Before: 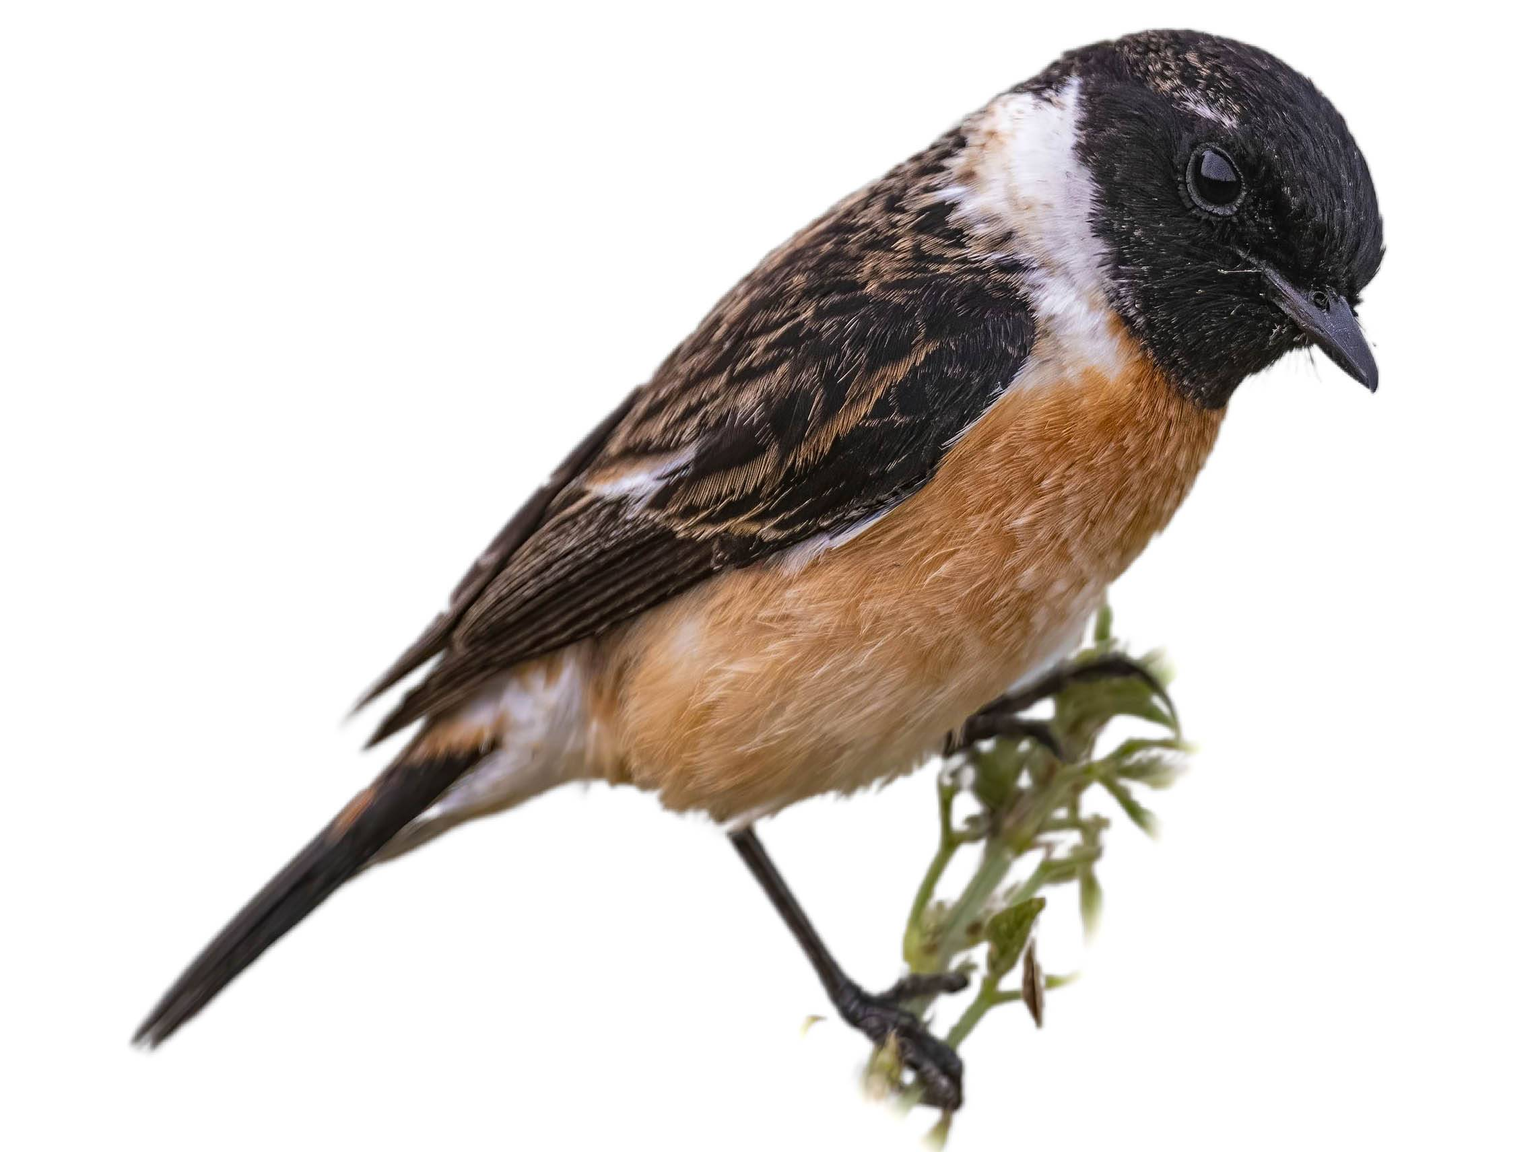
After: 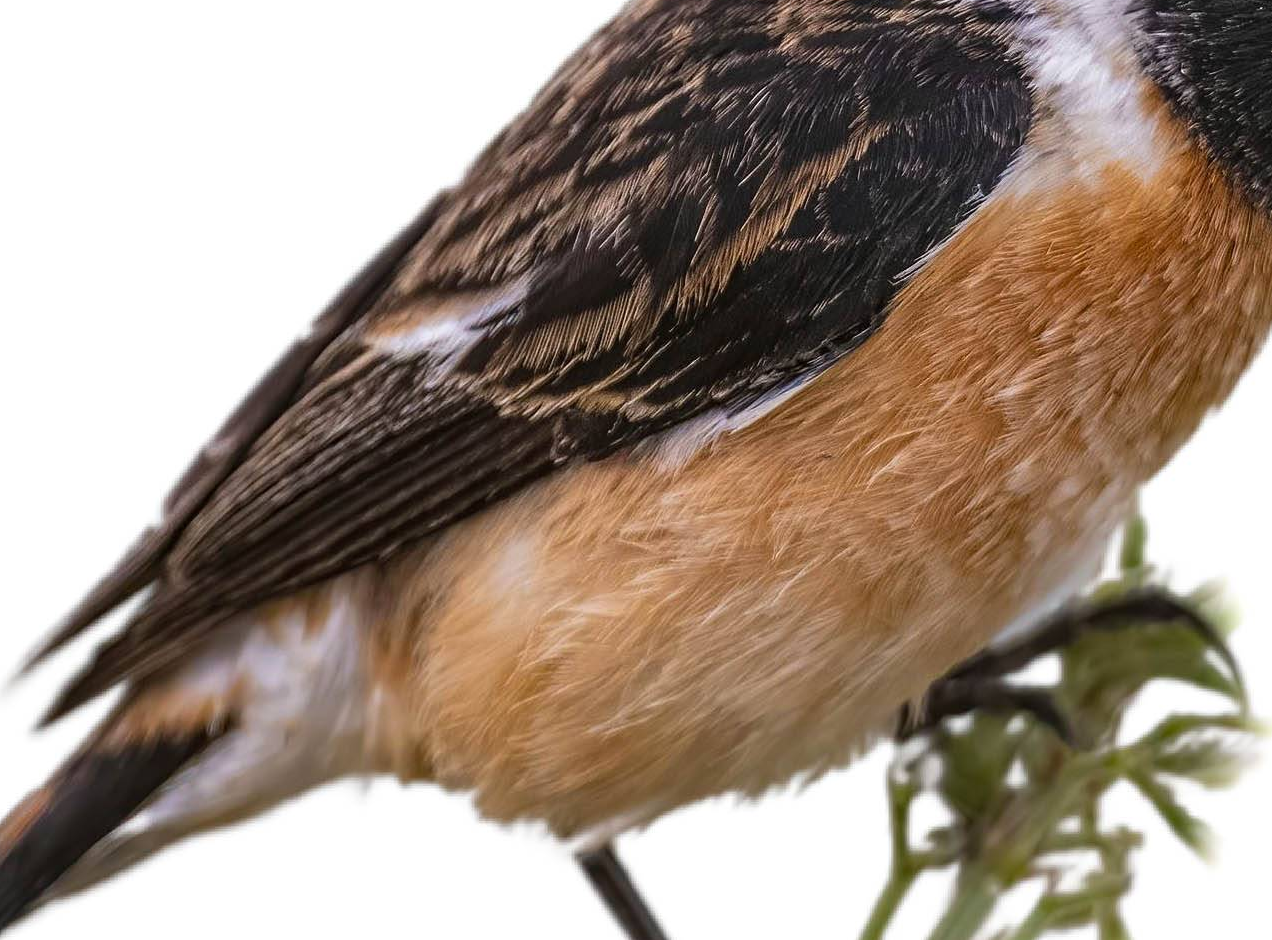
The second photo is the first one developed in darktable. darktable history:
crop and rotate: left 22.152%, top 22.478%, right 22.058%, bottom 22.574%
